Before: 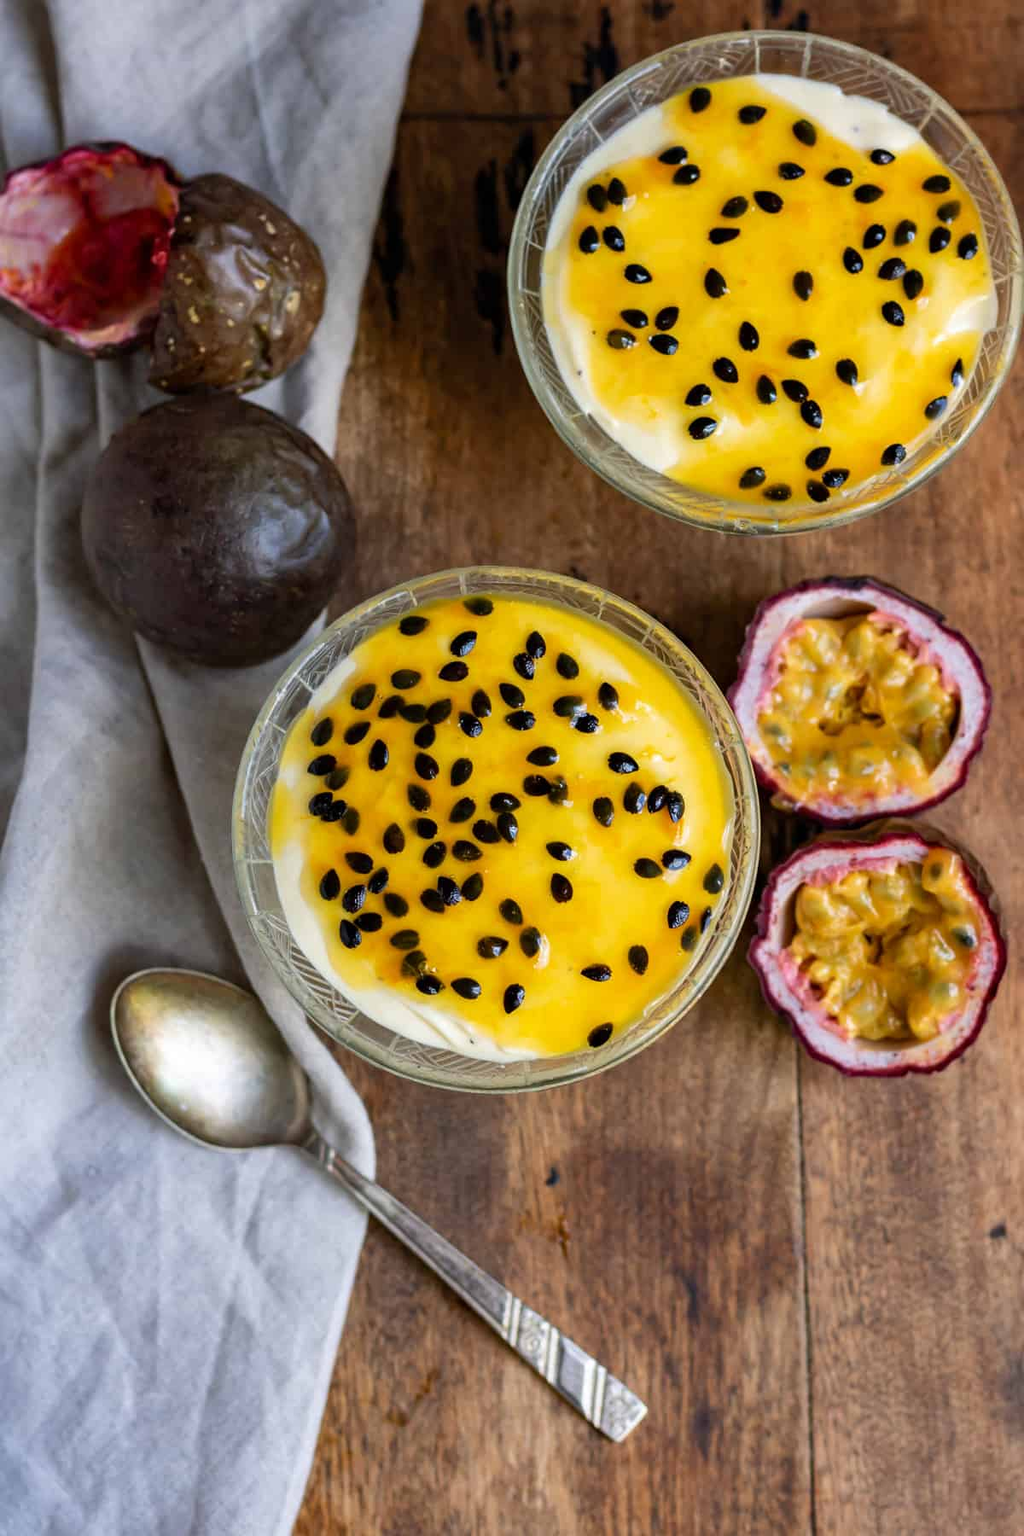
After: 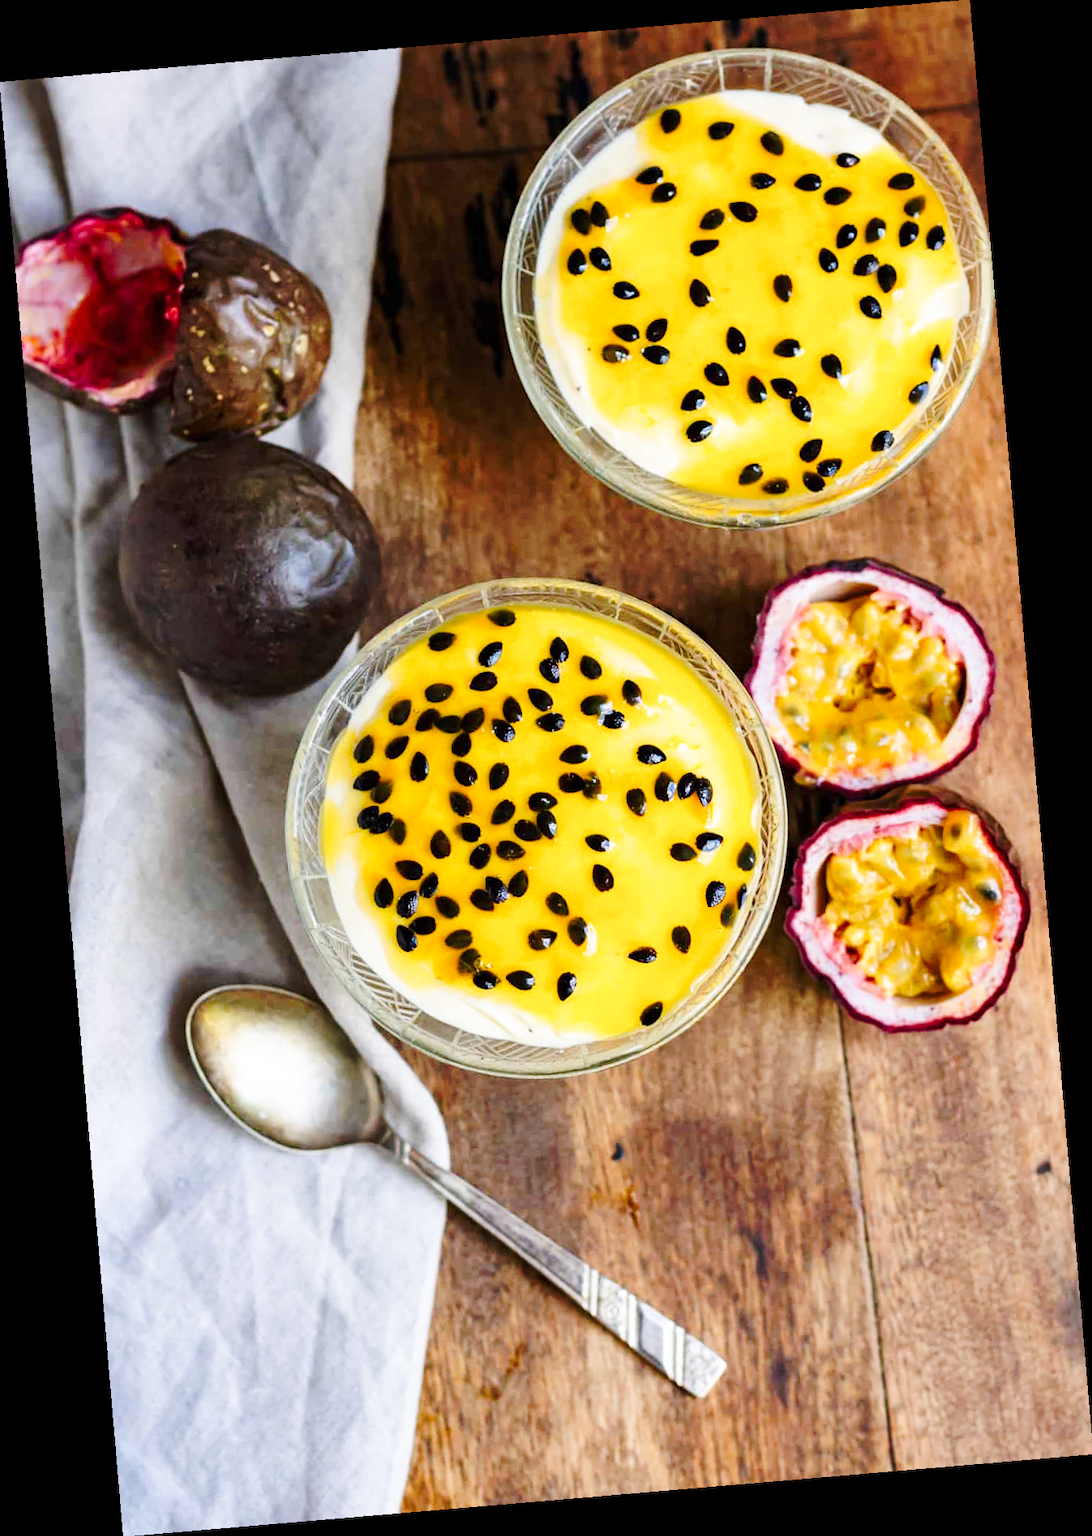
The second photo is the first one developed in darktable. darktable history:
tone curve: curves: ch0 [(0, 0) (0.003, 0.003) (0.011, 0.012) (0.025, 0.026) (0.044, 0.046) (0.069, 0.072) (0.1, 0.104) (0.136, 0.141) (0.177, 0.185) (0.224, 0.247) (0.277, 0.335) (0.335, 0.447) (0.399, 0.539) (0.468, 0.636) (0.543, 0.723) (0.623, 0.803) (0.709, 0.873) (0.801, 0.936) (0.898, 0.978) (1, 1)], preserve colors none
rotate and perspective: rotation -4.86°, automatic cropping off
